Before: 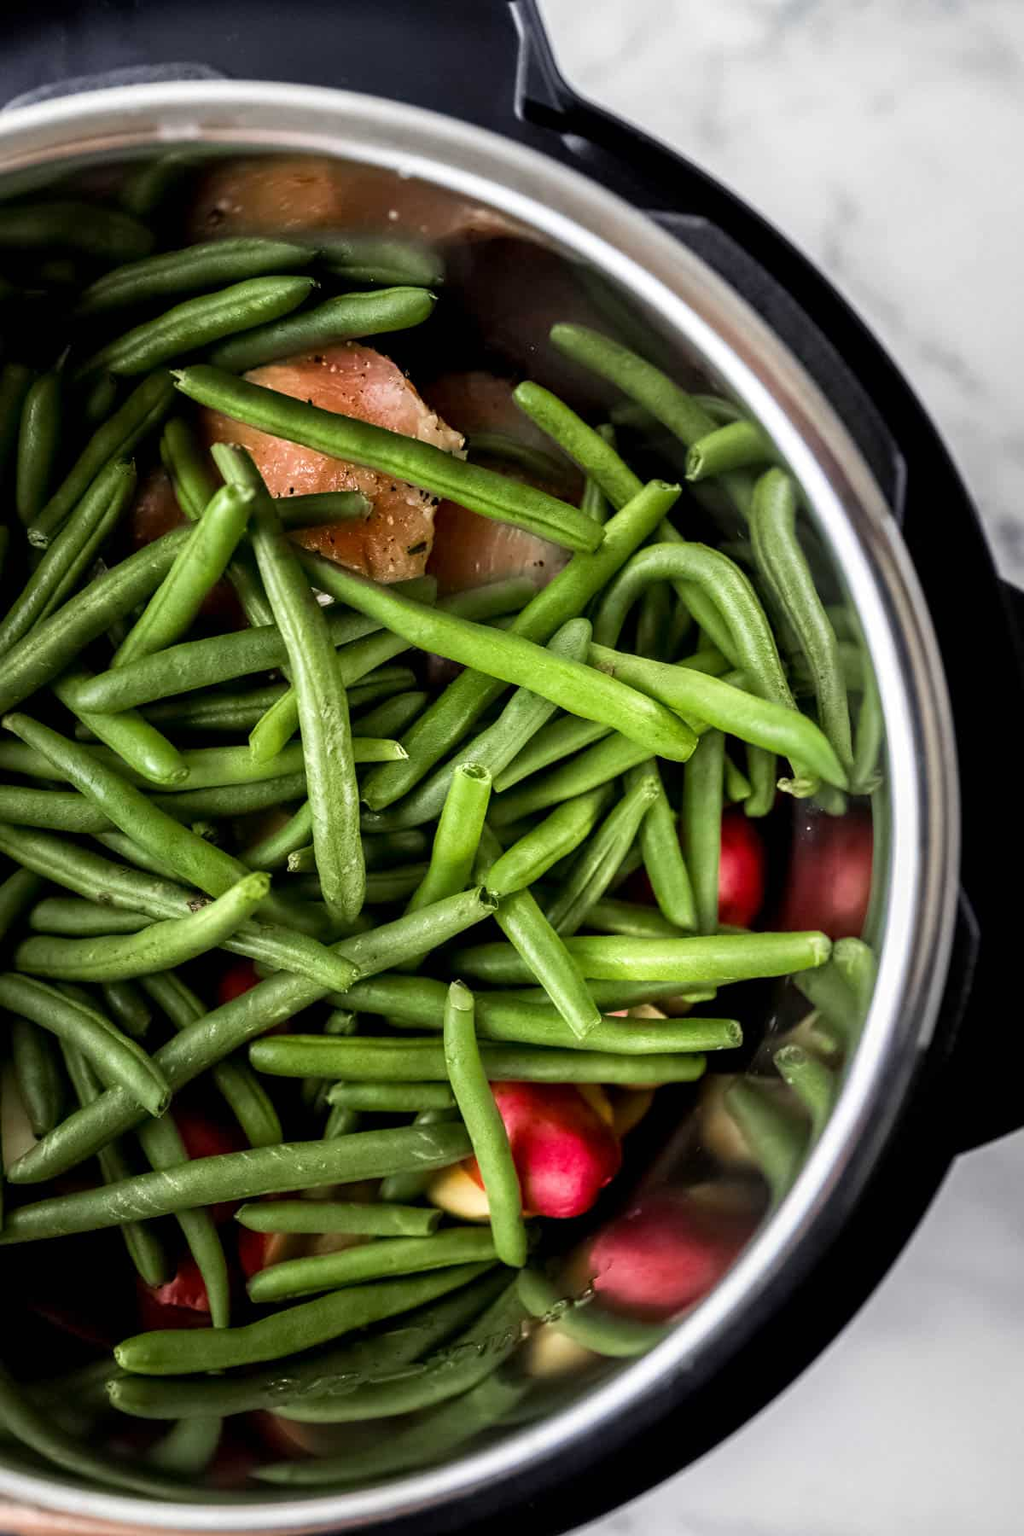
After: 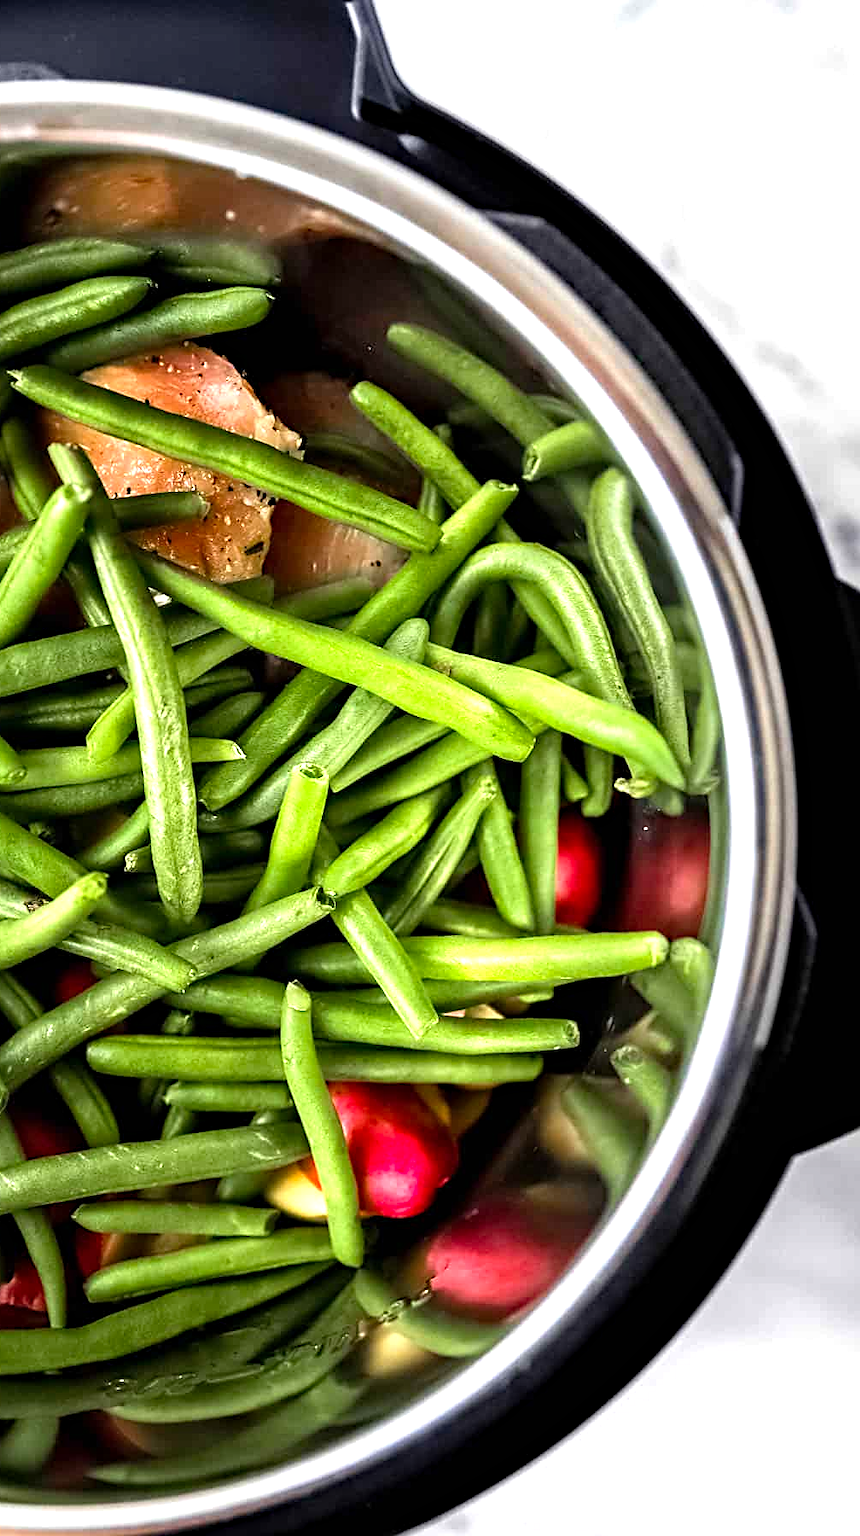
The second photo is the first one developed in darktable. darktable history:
crop: left 15.99%
sharpen: on, module defaults
haze removal: compatibility mode true, adaptive false
levels: levels [0, 0.394, 0.787]
